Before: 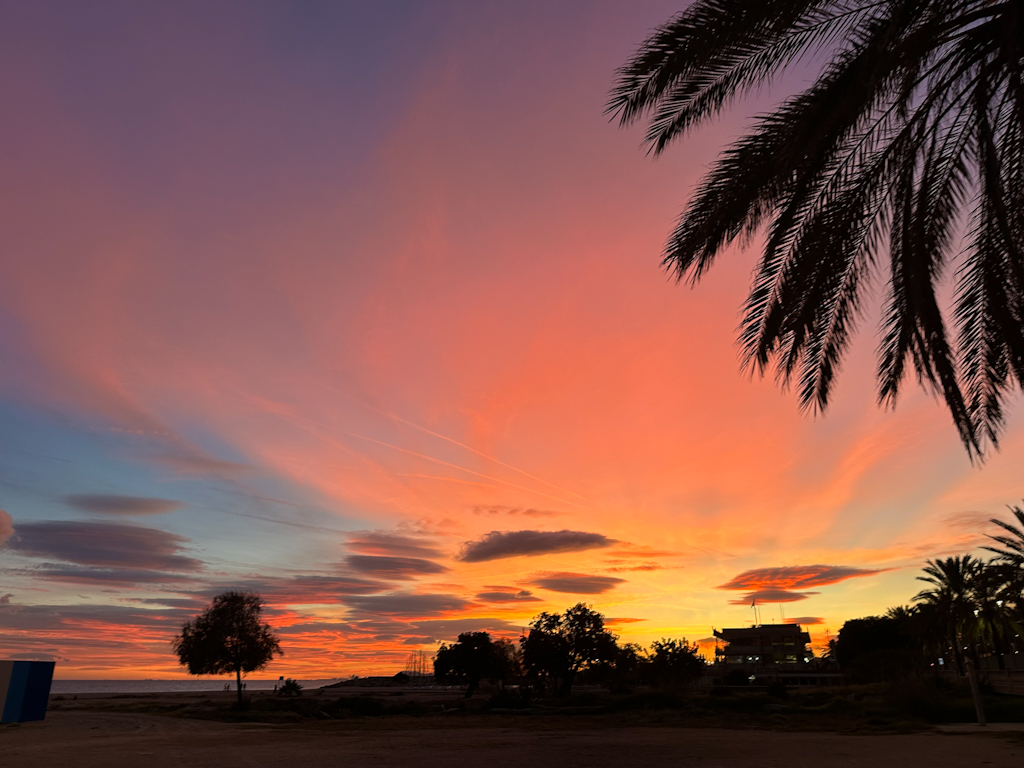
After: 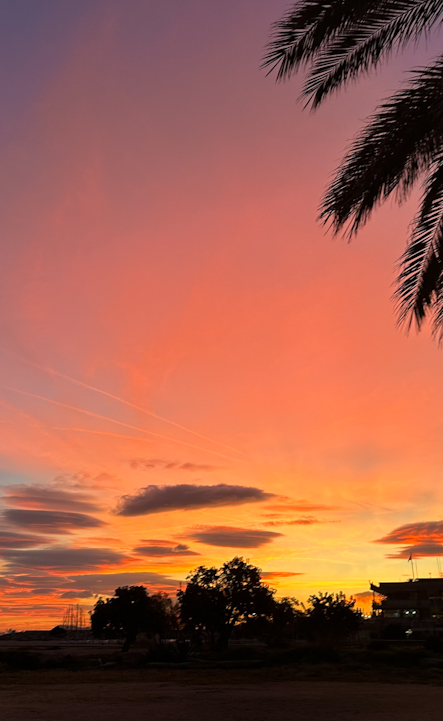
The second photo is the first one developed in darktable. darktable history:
crop: left 33.522%, top 6.017%, right 23.158%
base curve: curves: ch0 [(0, 0) (0.297, 0.298) (1, 1)], preserve colors none
